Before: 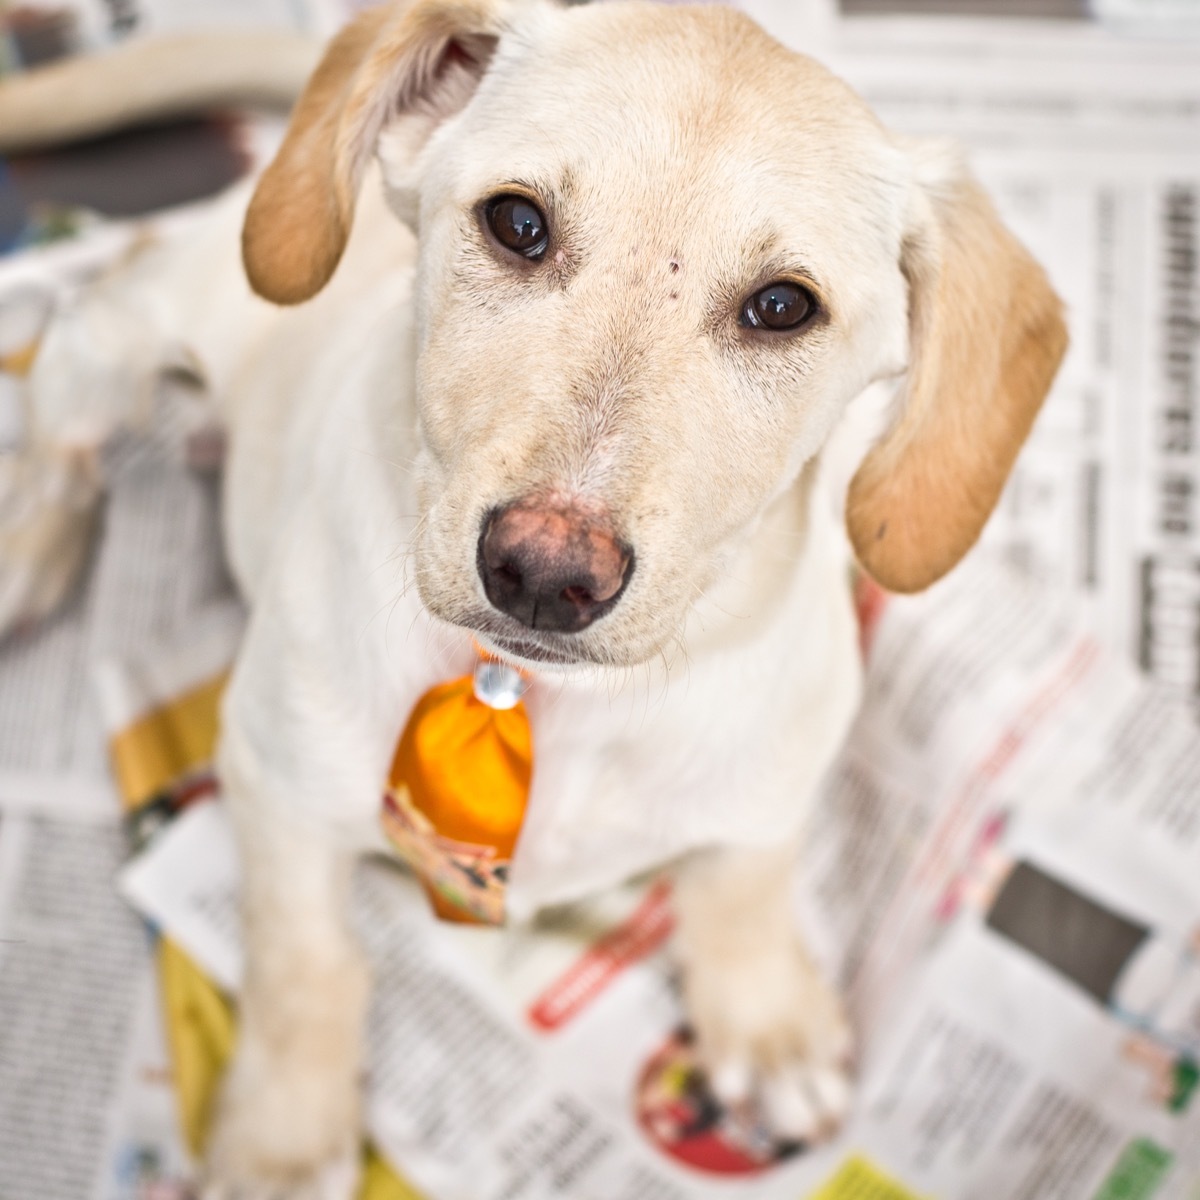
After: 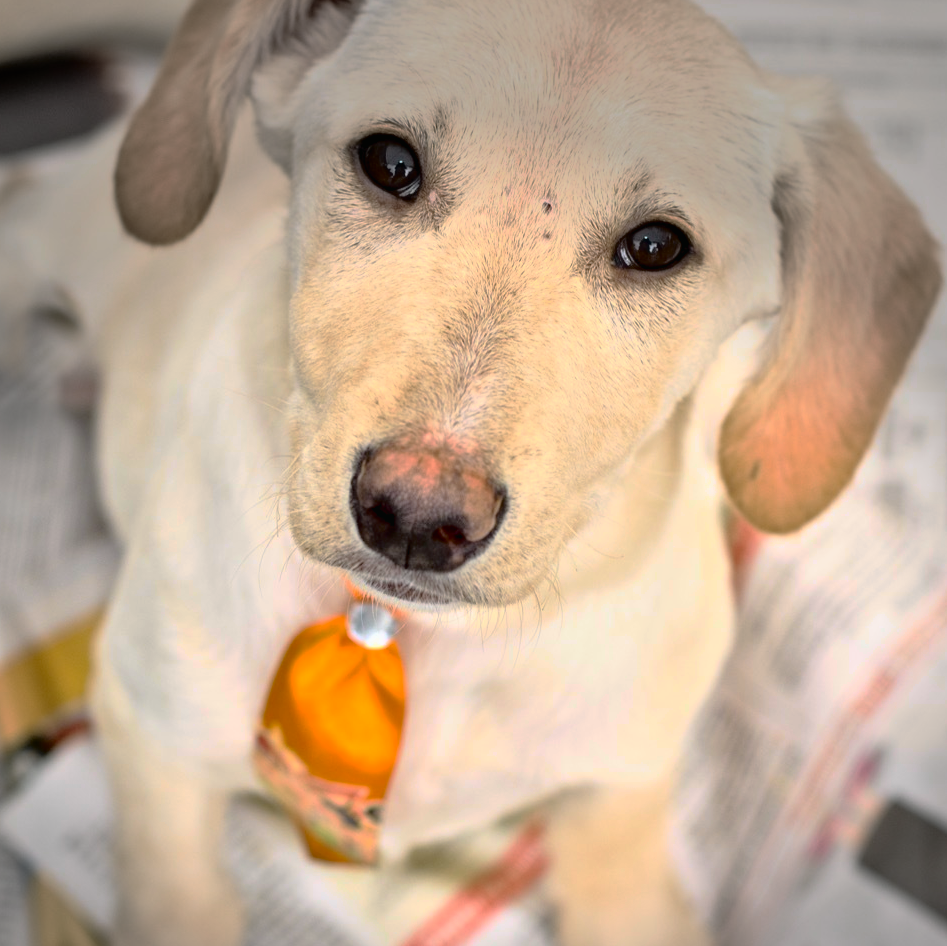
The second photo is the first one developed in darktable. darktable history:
crop and rotate: left 10.638%, top 5.029%, right 10.408%, bottom 16.075%
vignetting: fall-off start 90.16%, fall-off radius 39.34%, center (-0.028, 0.237), width/height ratio 1.227, shape 1.29
exposure: black level correction 0.01, exposure 0.123 EV, compensate highlight preservation false
tone curve: curves: ch0 [(0, 0.013) (0.129, 0.1) (0.291, 0.375) (0.46, 0.576) (0.667, 0.78) (0.851, 0.903) (0.997, 0.951)]; ch1 [(0, 0) (0.353, 0.344) (0.45, 0.46) (0.498, 0.495) (0.528, 0.531) (0.563, 0.566) (0.592, 0.609) (0.657, 0.672) (1, 1)]; ch2 [(0, 0) (0.333, 0.346) (0.375, 0.375) (0.427, 0.44) (0.5, 0.501) (0.505, 0.505) (0.544, 0.573) (0.576, 0.615) (0.612, 0.644) (0.66, 0.715) (1, 1)], color space Lab, independent channels, preserve colors none
base curve: curves: ch0 [(0, 0) (0.826, 0.587) (1, 1)], preserve colors none
